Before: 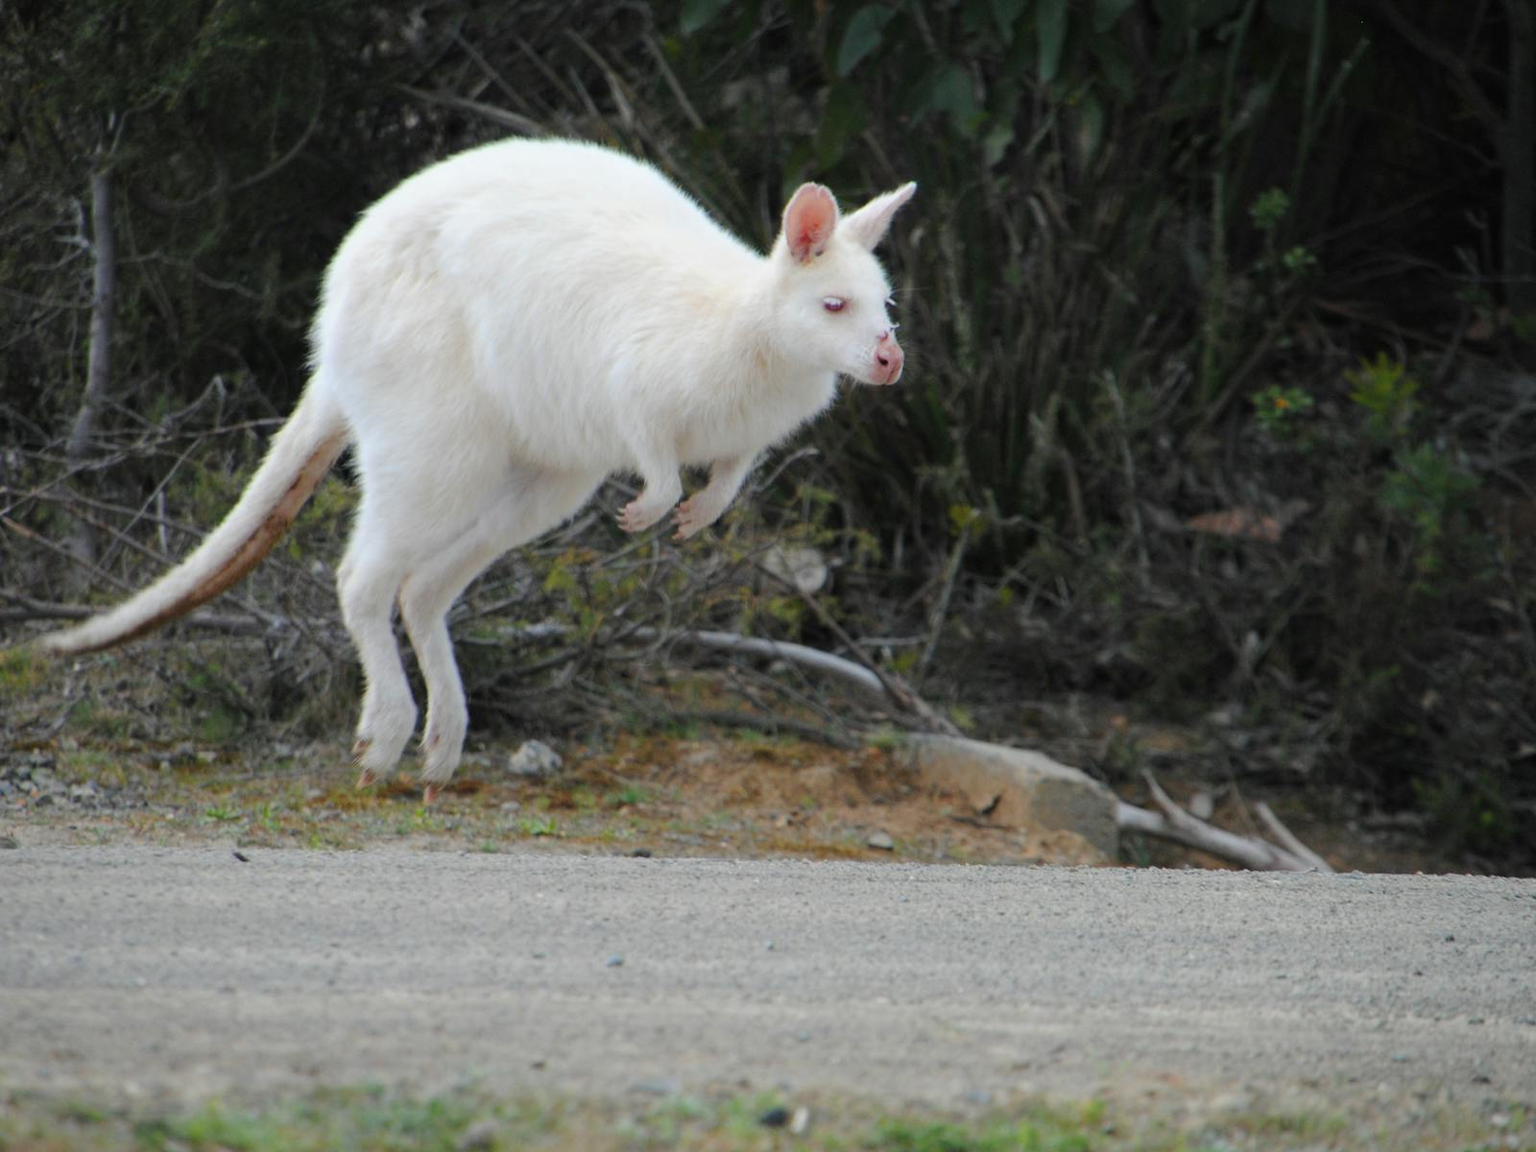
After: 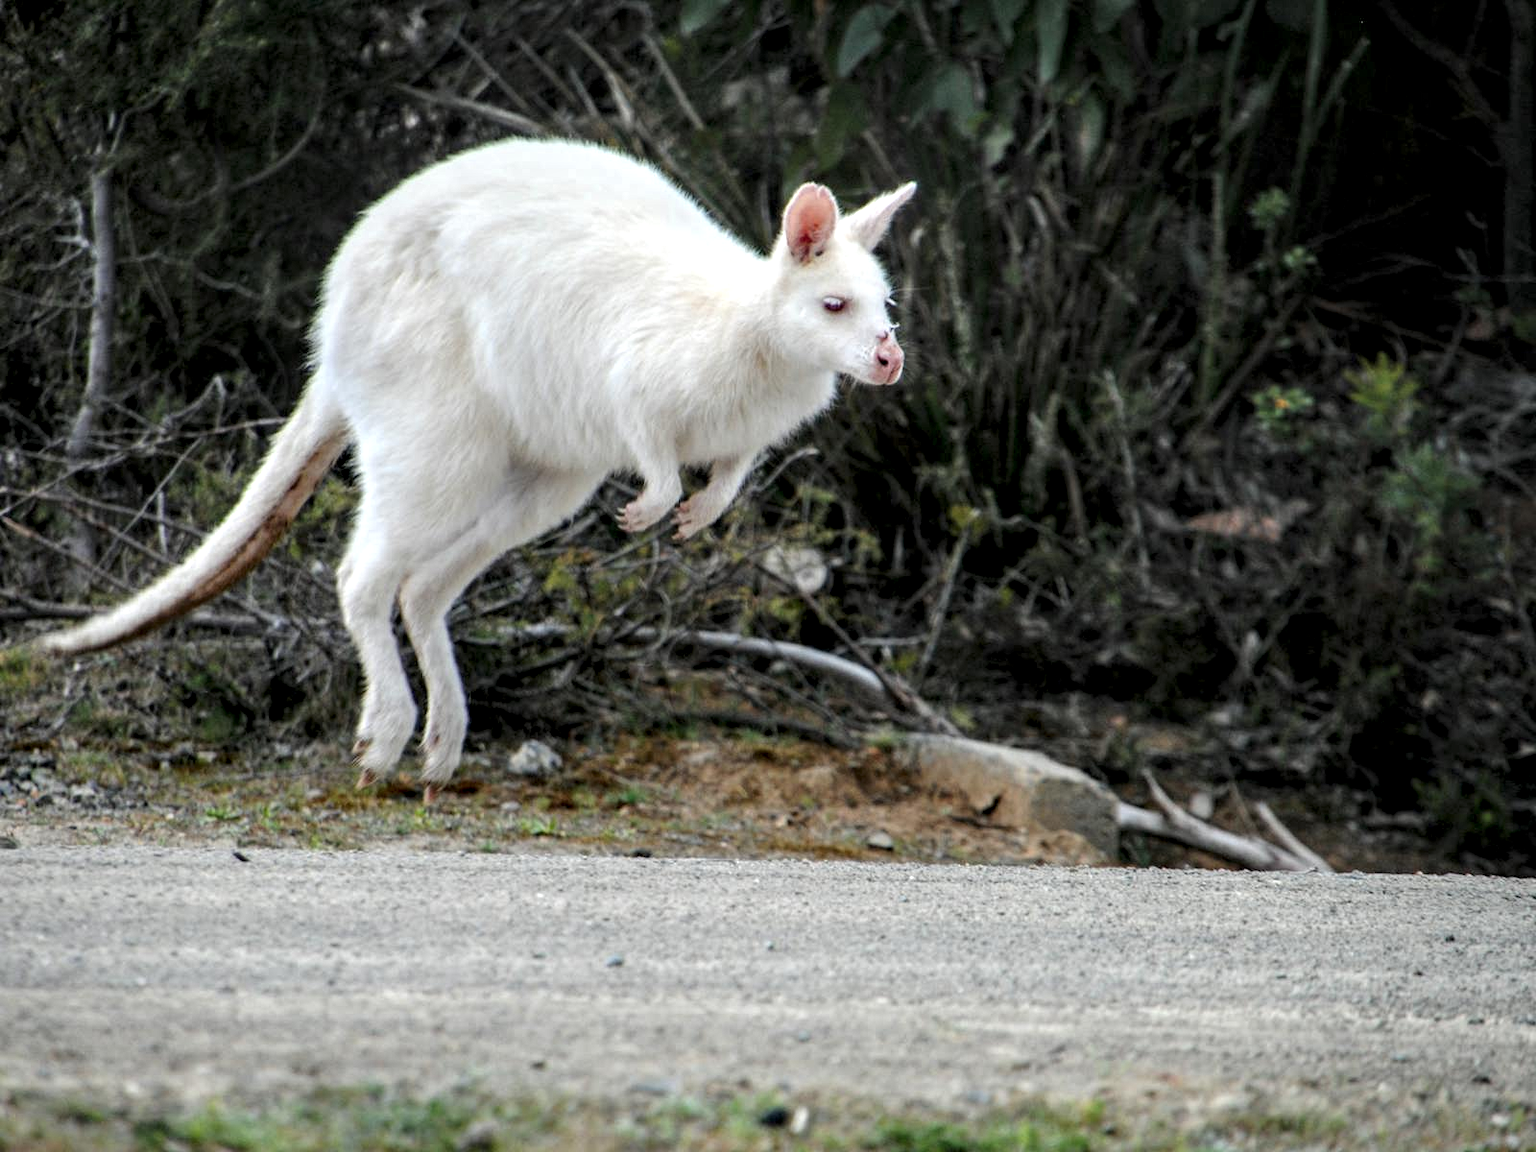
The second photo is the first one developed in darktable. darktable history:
local contrast: highlights 21%, detail 196%
